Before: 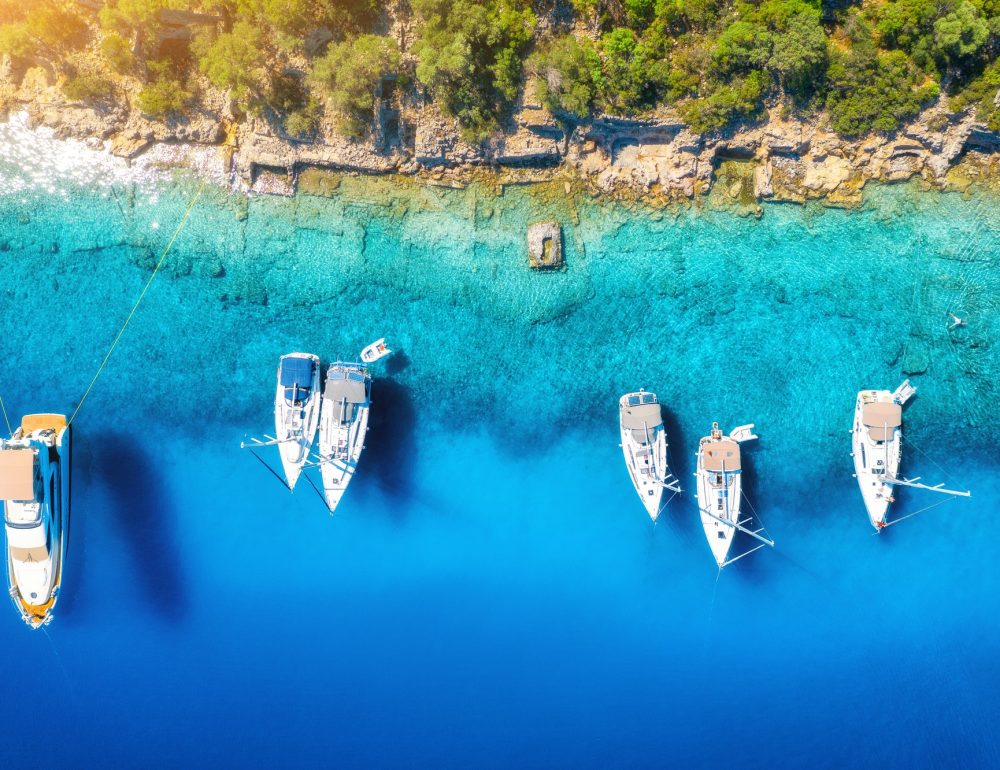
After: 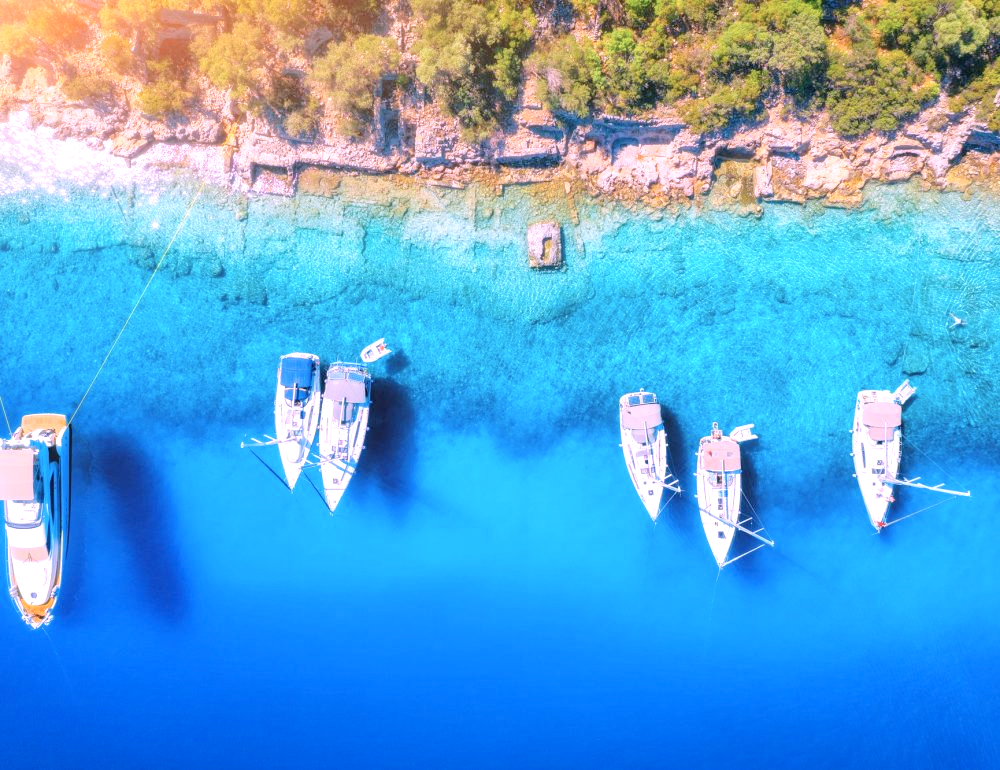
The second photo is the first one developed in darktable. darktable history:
color correction: highlights a* 15.93, highlights b* -20.19
tone equalizer: -8 EV 0.981 EV, -7 EV 1 EV, -6 EV 1.03 EV, -5 EV 1.04 EV, -4 EV 1.01 EV, -3 EV 0.721 EV, -2 EV 0.482 EV, -1 EV 0.276 EV, edges refinement/feathering 500, mask exposure compensation -1.57 EV, preserve details no
